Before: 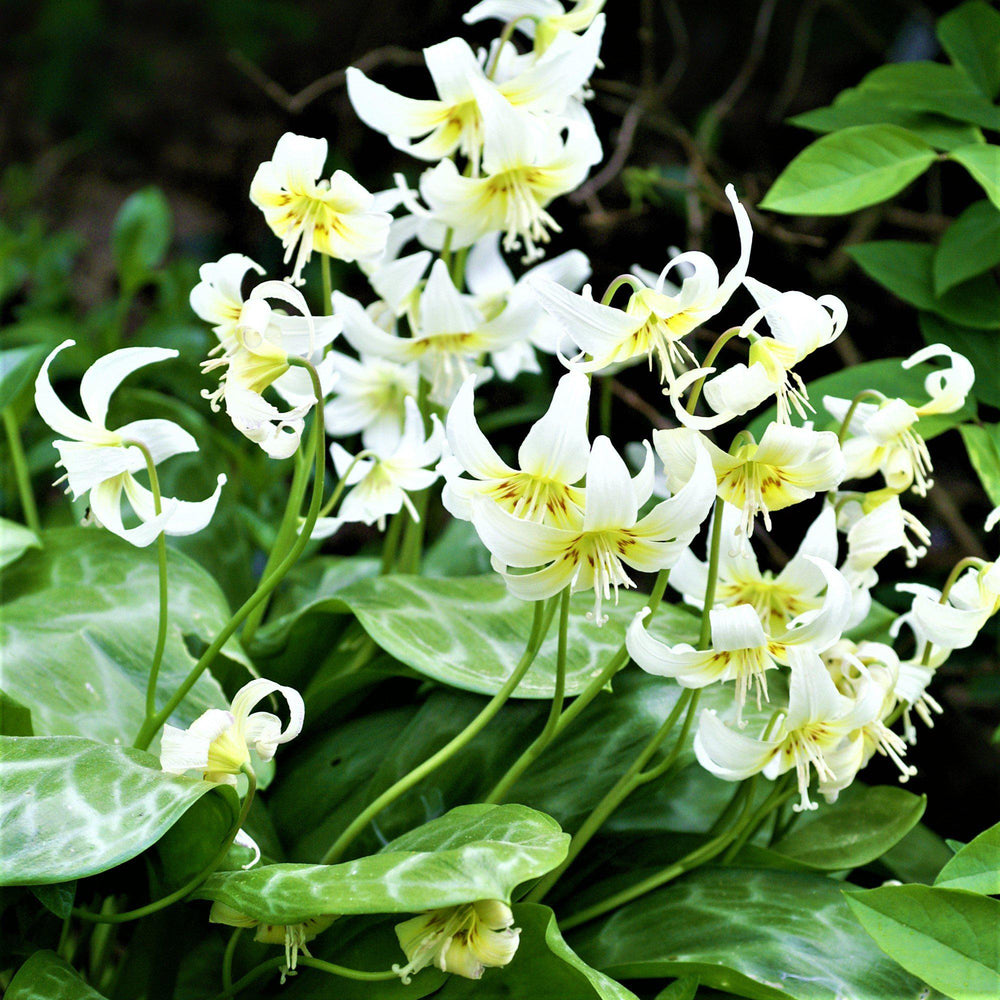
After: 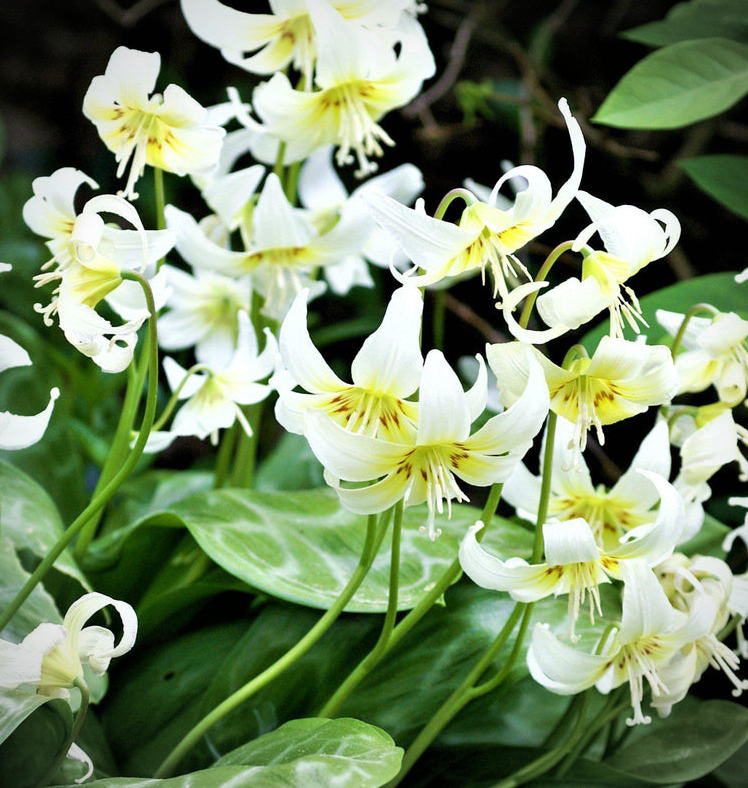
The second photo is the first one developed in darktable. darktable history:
vignetting: on, module defaults
crop: left 16.768%, top 8.653%, right 8.362%, bottom 12.485%
